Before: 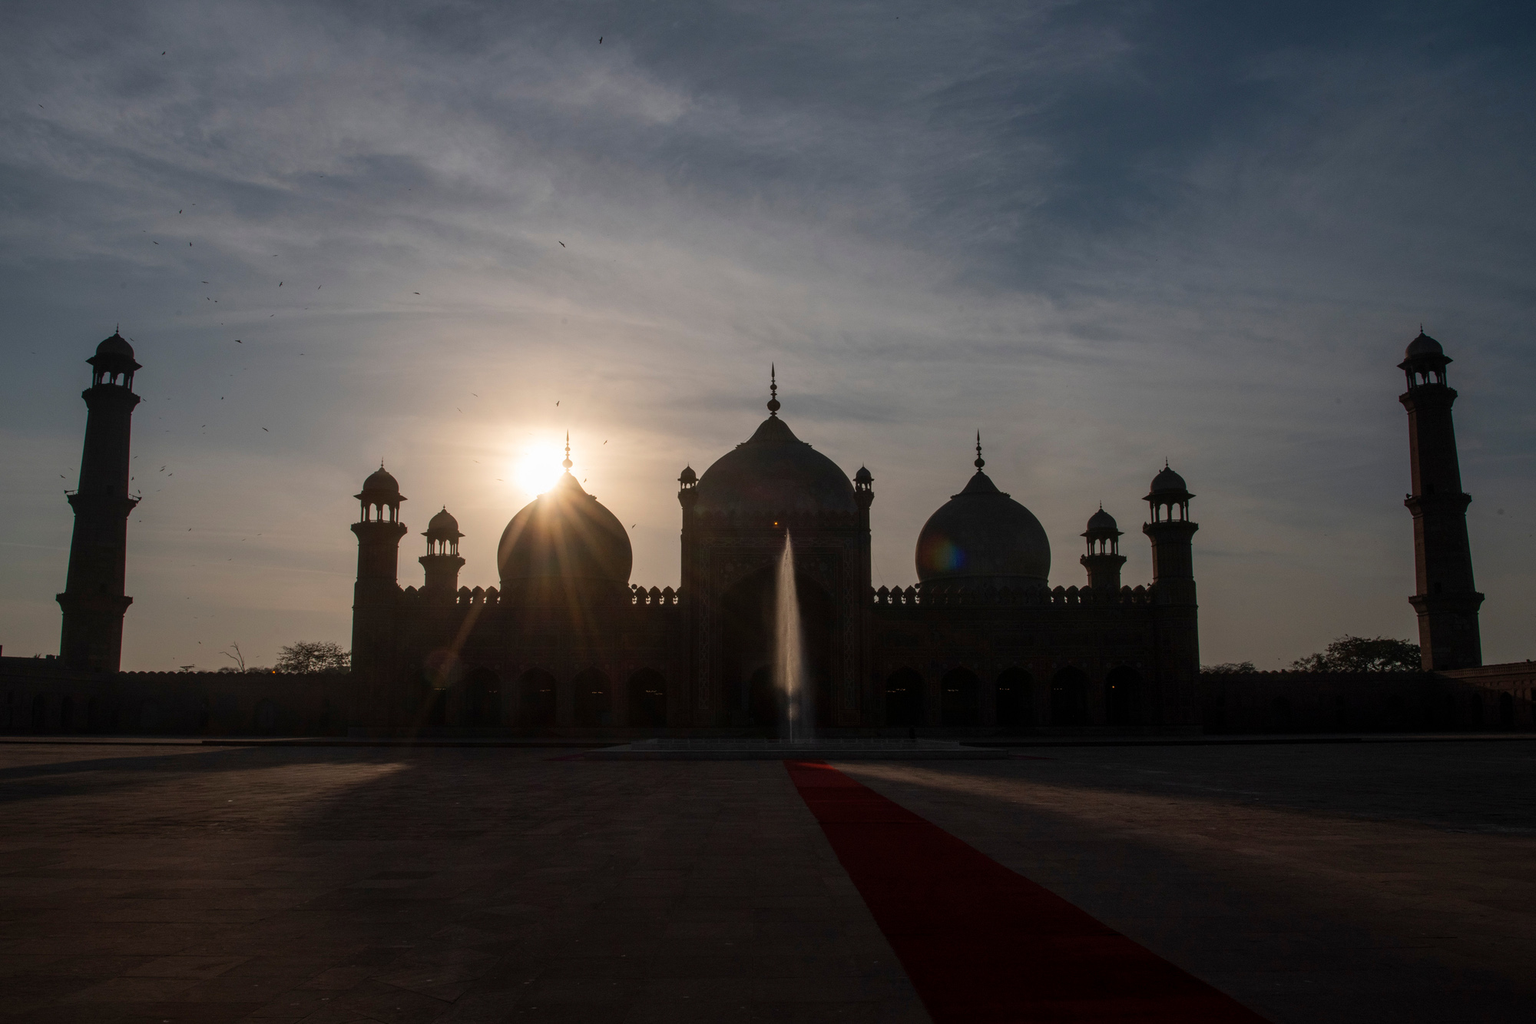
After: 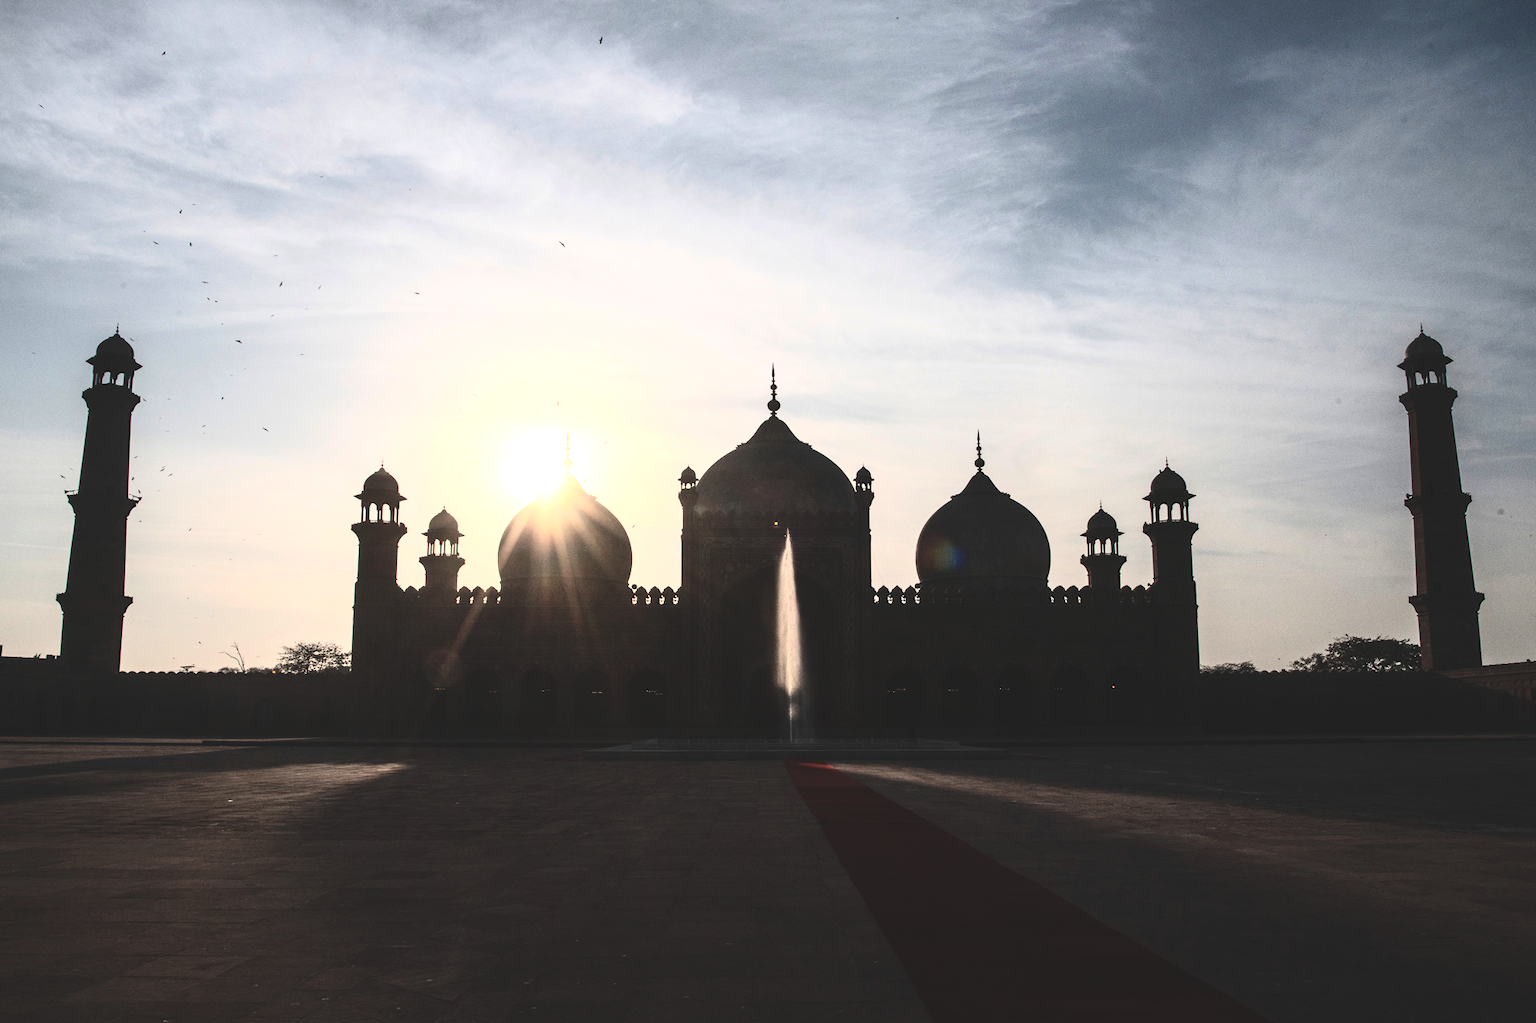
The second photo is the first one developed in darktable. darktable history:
contrast brightness saturation: contrast 0.51, saturation -0.085
exposure: black level correction -0.024, exposure 1.396 EV, compensate exposure bias true, compensate highlight preservation false
